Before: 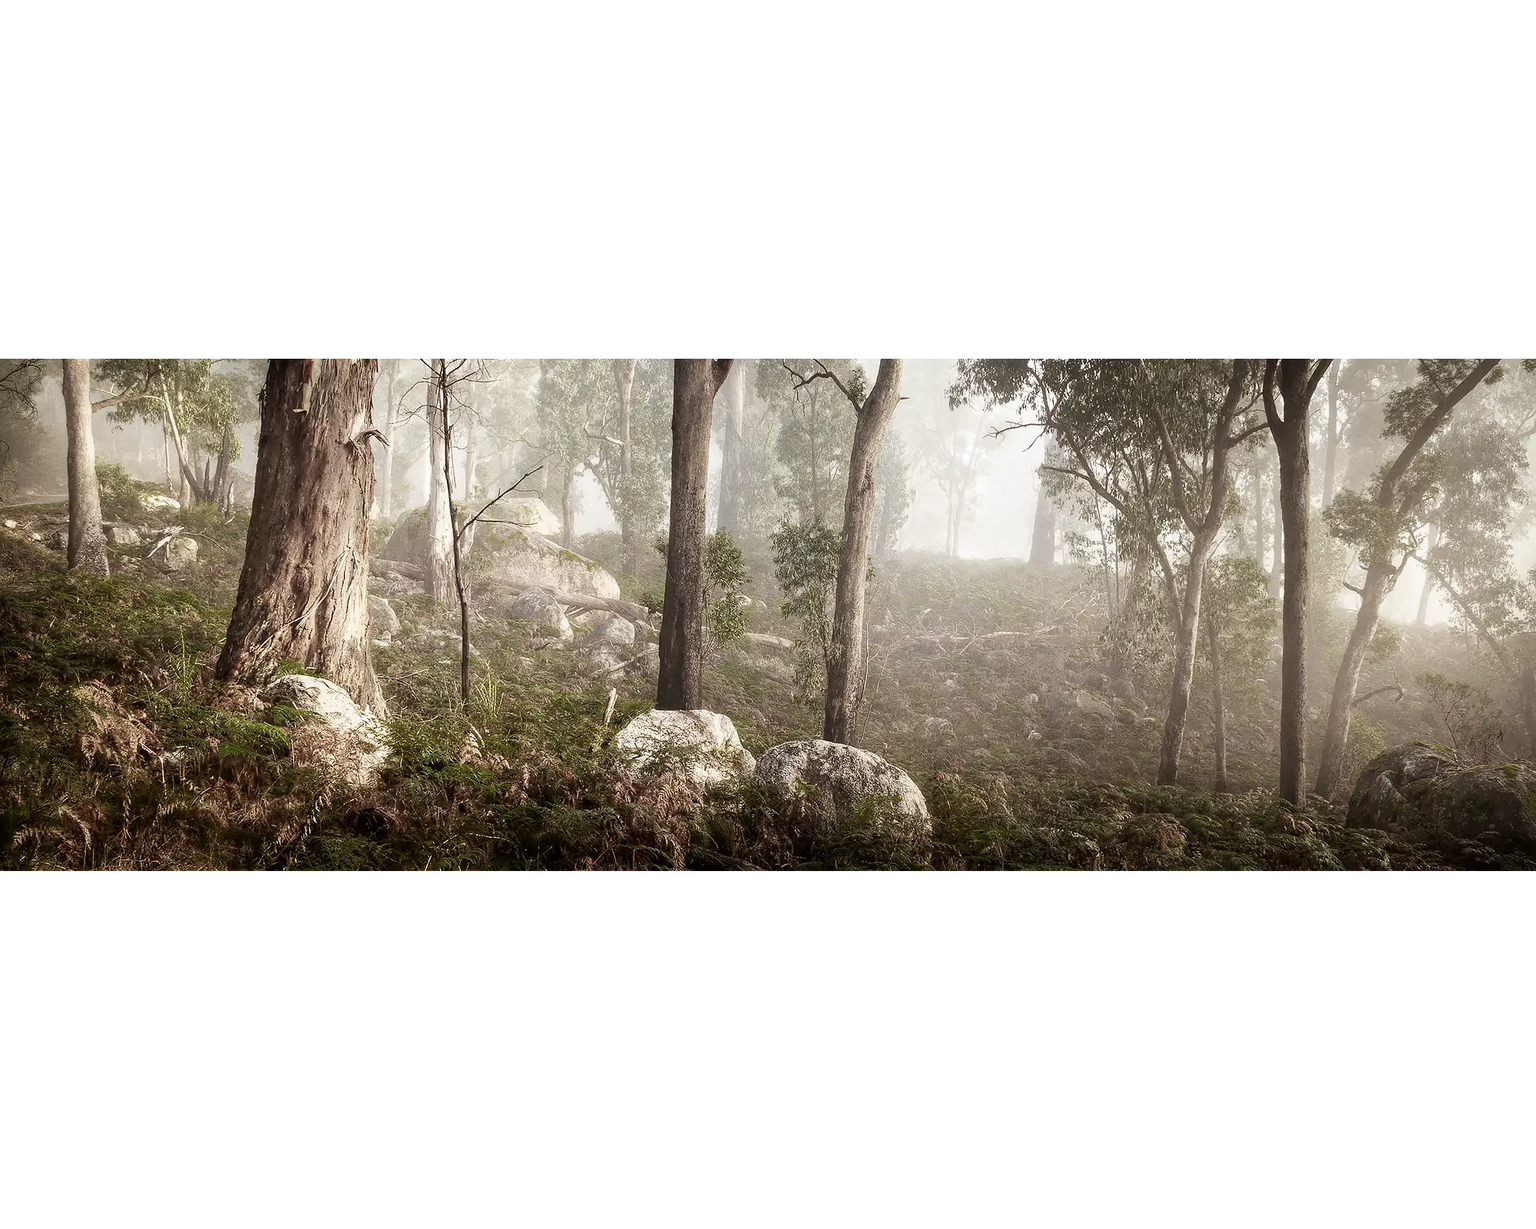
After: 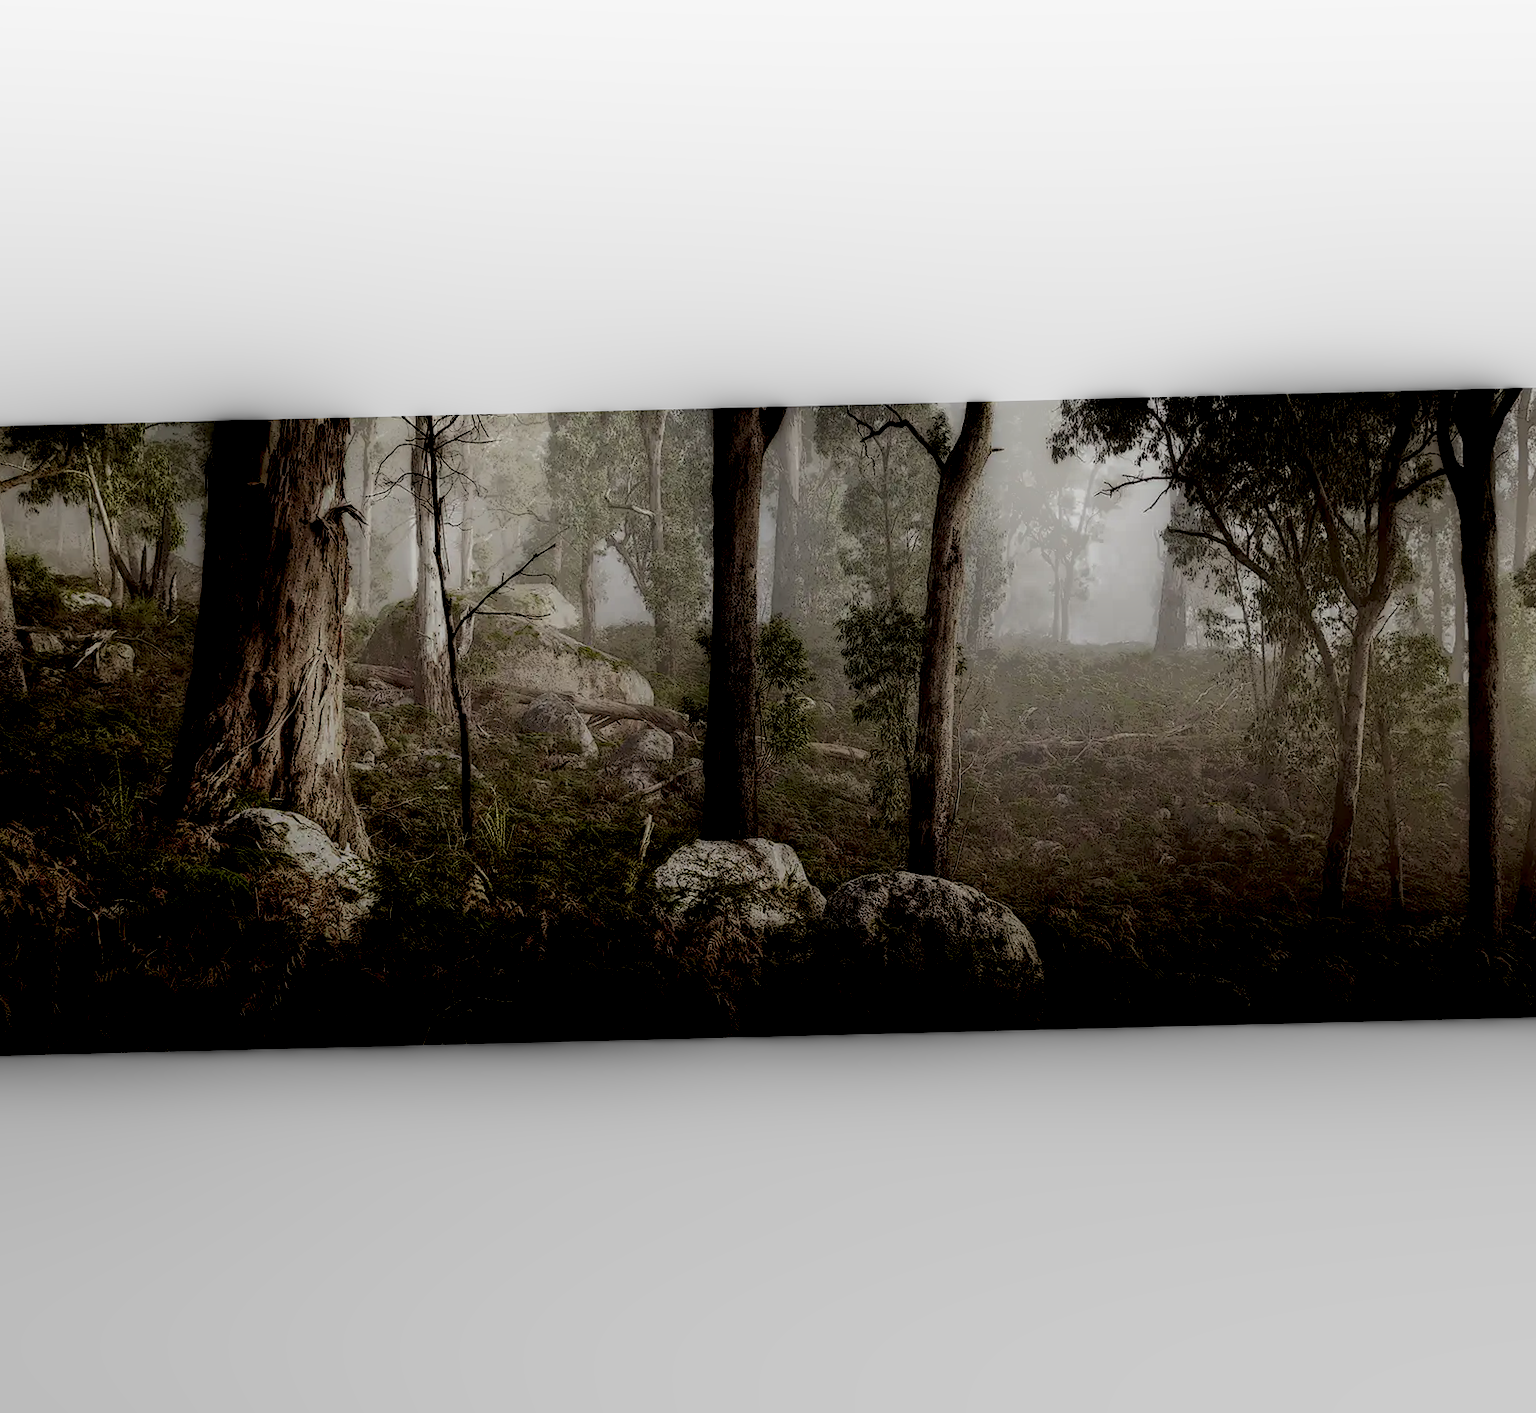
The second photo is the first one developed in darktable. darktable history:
local contrast: highlights 2%, shadows 217%, detail 164%, midtone range 0.003
crop and rotate: angle 1.44°, left 4.294%, top 0.869%, right 11.692%, bottom 2.486%
